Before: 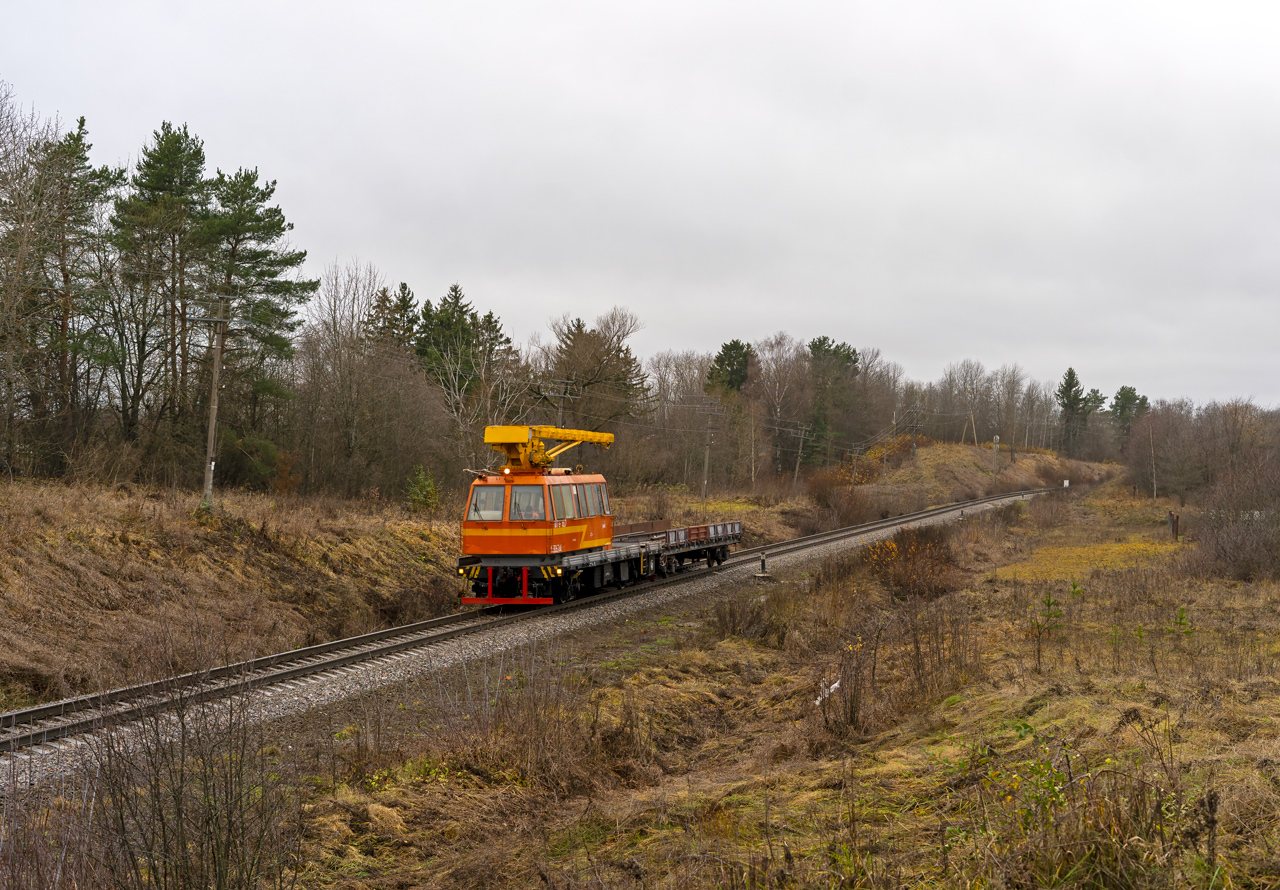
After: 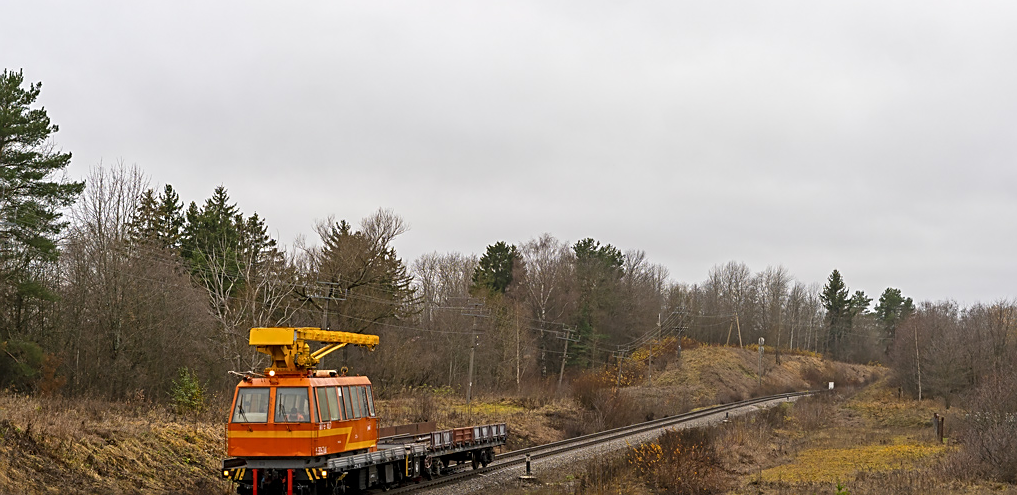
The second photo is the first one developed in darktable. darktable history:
crop: left 18.38%, top 11.092%, right 2.134%, bottom 33.217%
sharpen: on, module defaults
